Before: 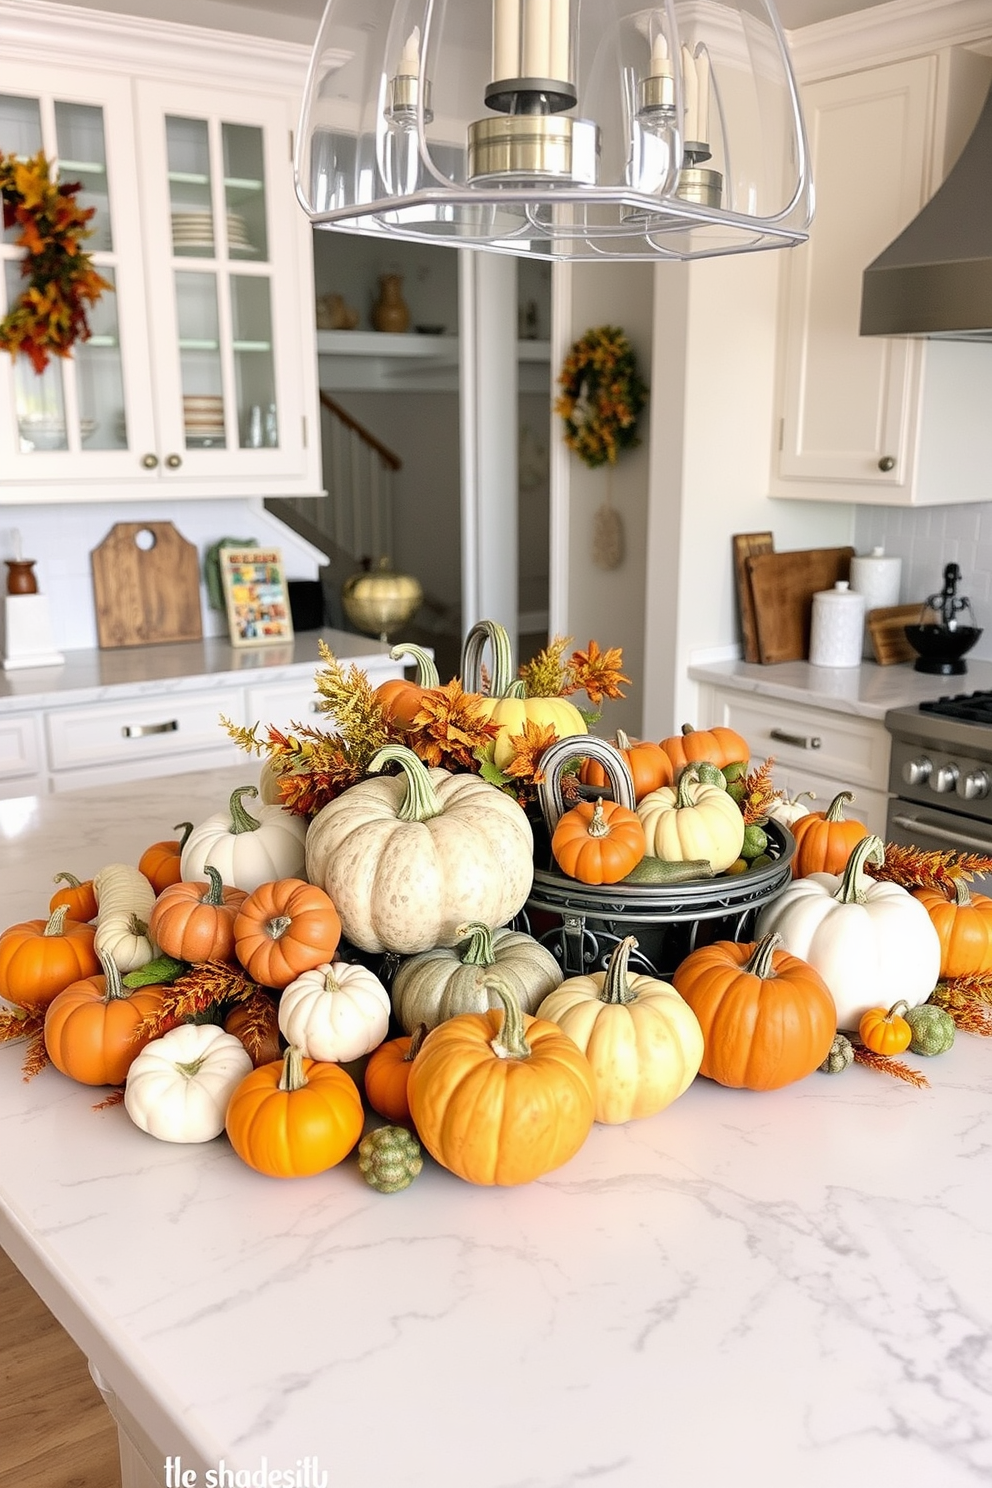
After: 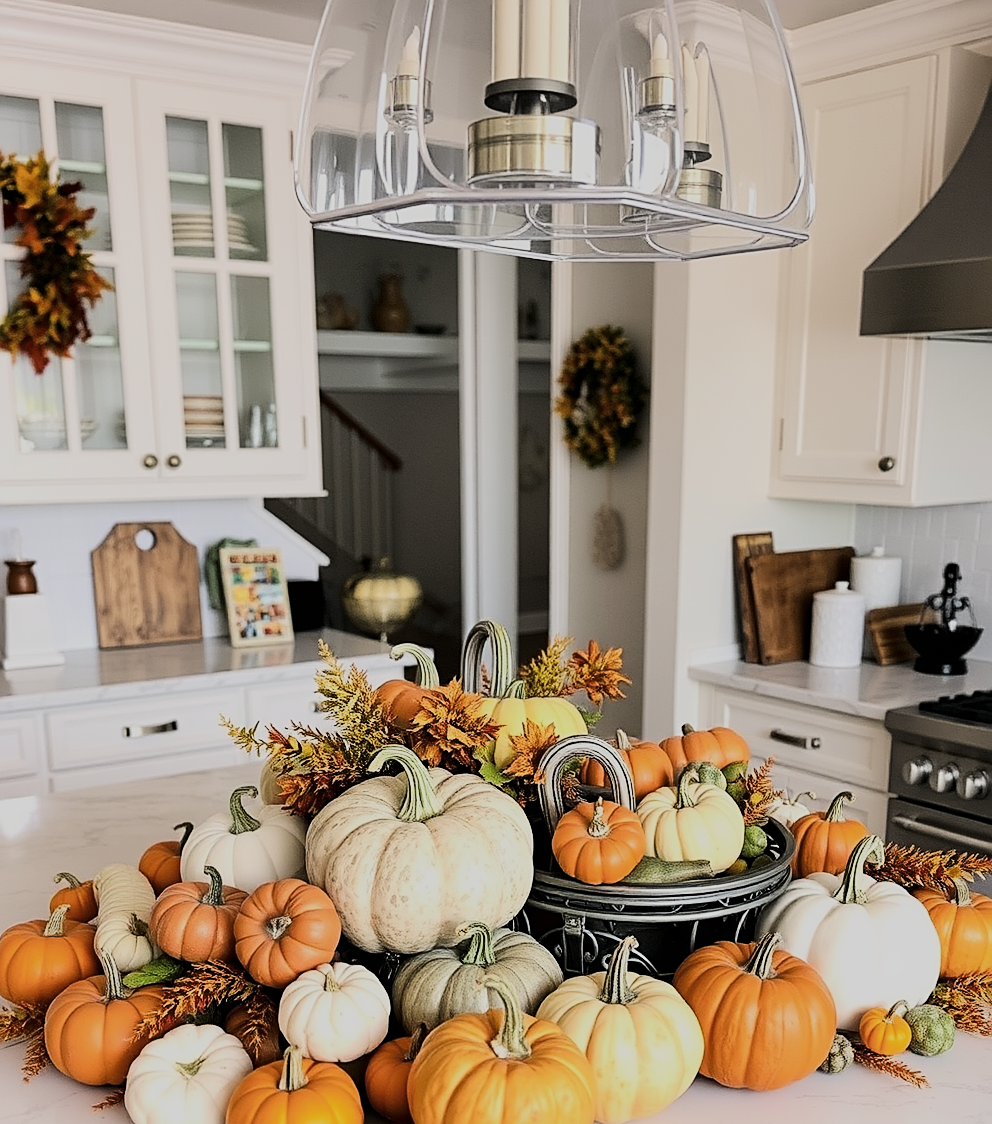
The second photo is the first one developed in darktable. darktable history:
crop: bottom 24.42%
tone curve: curves: ch0 [(0, 0) (0.003, 0.003) (0.011, 0.009) (0.025, 0.018) (0.044, 0.028) (0.069, 0.038) (0.1, 0.049) (0.136, 0.062) (0.177, 0.089) (0.224, 0.123) (0.277, 0.165) (0.335, 0.223) (0.399, 0.293) (0.468, 0.385) (0.543, 0.497) (0.623, 0.613) (0.709, 0.716) (0.801, 0.802) (0.898, 0.887) (1, 1)], color space Lab, linked channels, preserve colors none
sharpen: on, module defaults
filmic rgb: black relative exposure -7.65 EV, white relative exposure 4.56 EV, hardness 3.61
